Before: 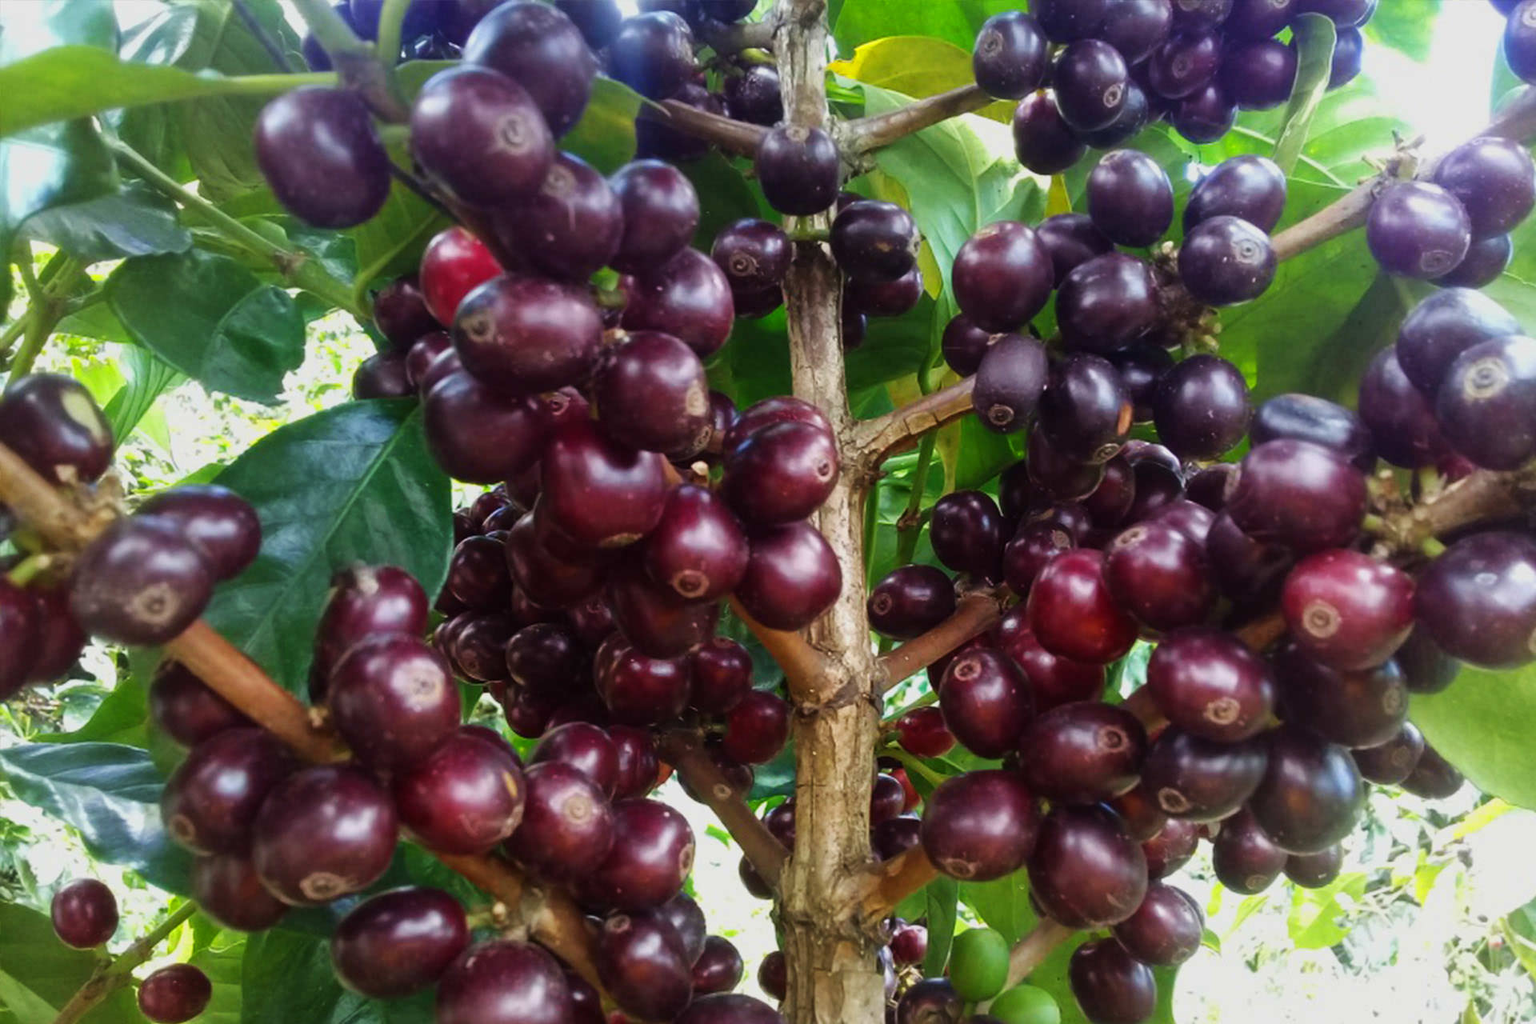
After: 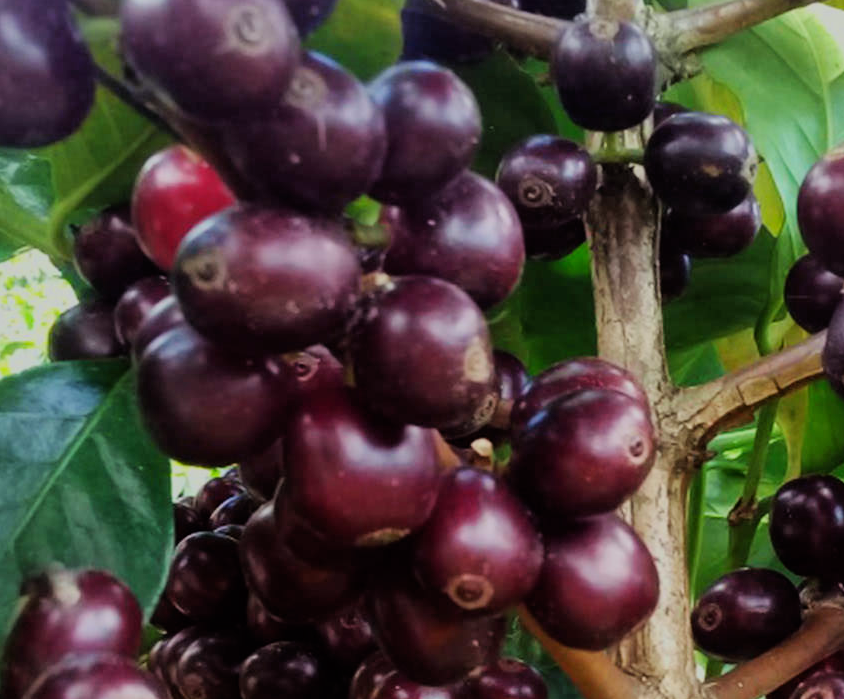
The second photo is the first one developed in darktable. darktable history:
color correction: highlights a* -2.58, highlights b* 2.32
filmic rgb: black relative exposure -7.65 EV, white relative exposure 4.56 EV, hardness 3.61, contrast 0.988, color science v6 (2022)
crop: left 20.502%, top 10.8%, right 35.538%, bottom 34.521%
exposure: exposure 0.124 EV, compensate highlight preservation false
